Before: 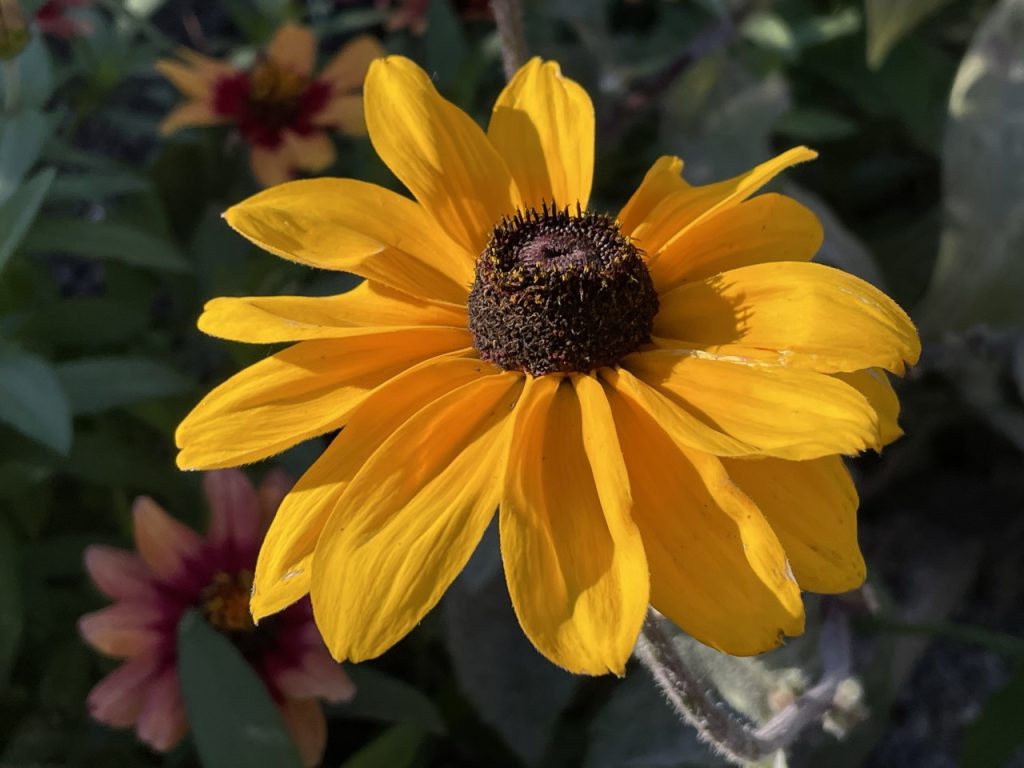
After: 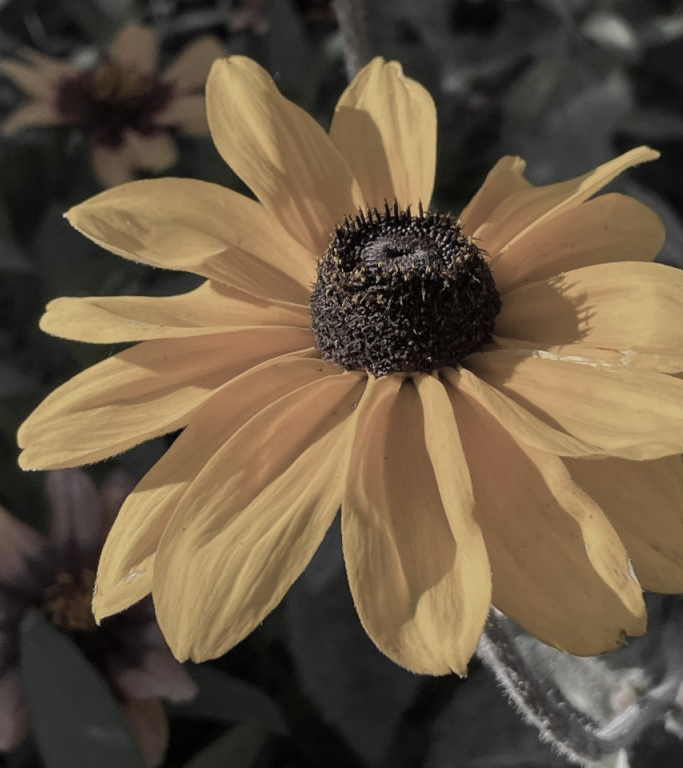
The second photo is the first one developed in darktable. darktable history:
crop: left 15.434%, right 17.847%
color zones: curves: ch0 [(0, 0.613) (0.01, 0.613) (0.245, 0.448) (0.498, 0.529) (0.642, 0.665) (0.879, 0.777) (0.99, 0.613)]; ch1 [(0, 0.035) (0.121, 0.189) (0.259, 0.197) (0.415, 0.061) (0.589, 0.022) (0.732, 0.022) (0.857, 0.026) (0.991, 0.053)]
